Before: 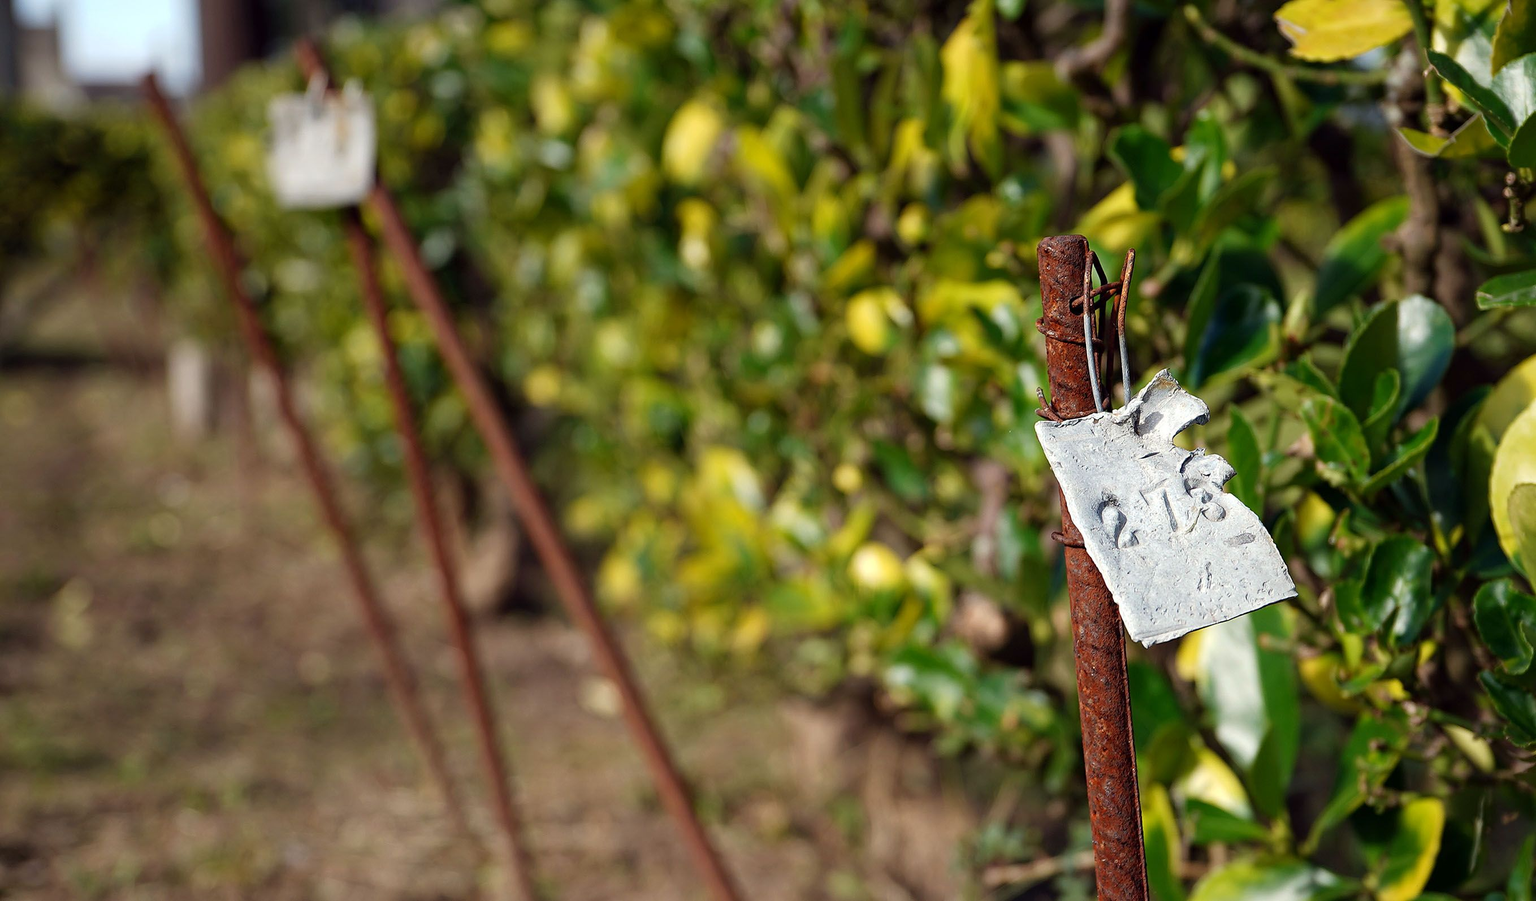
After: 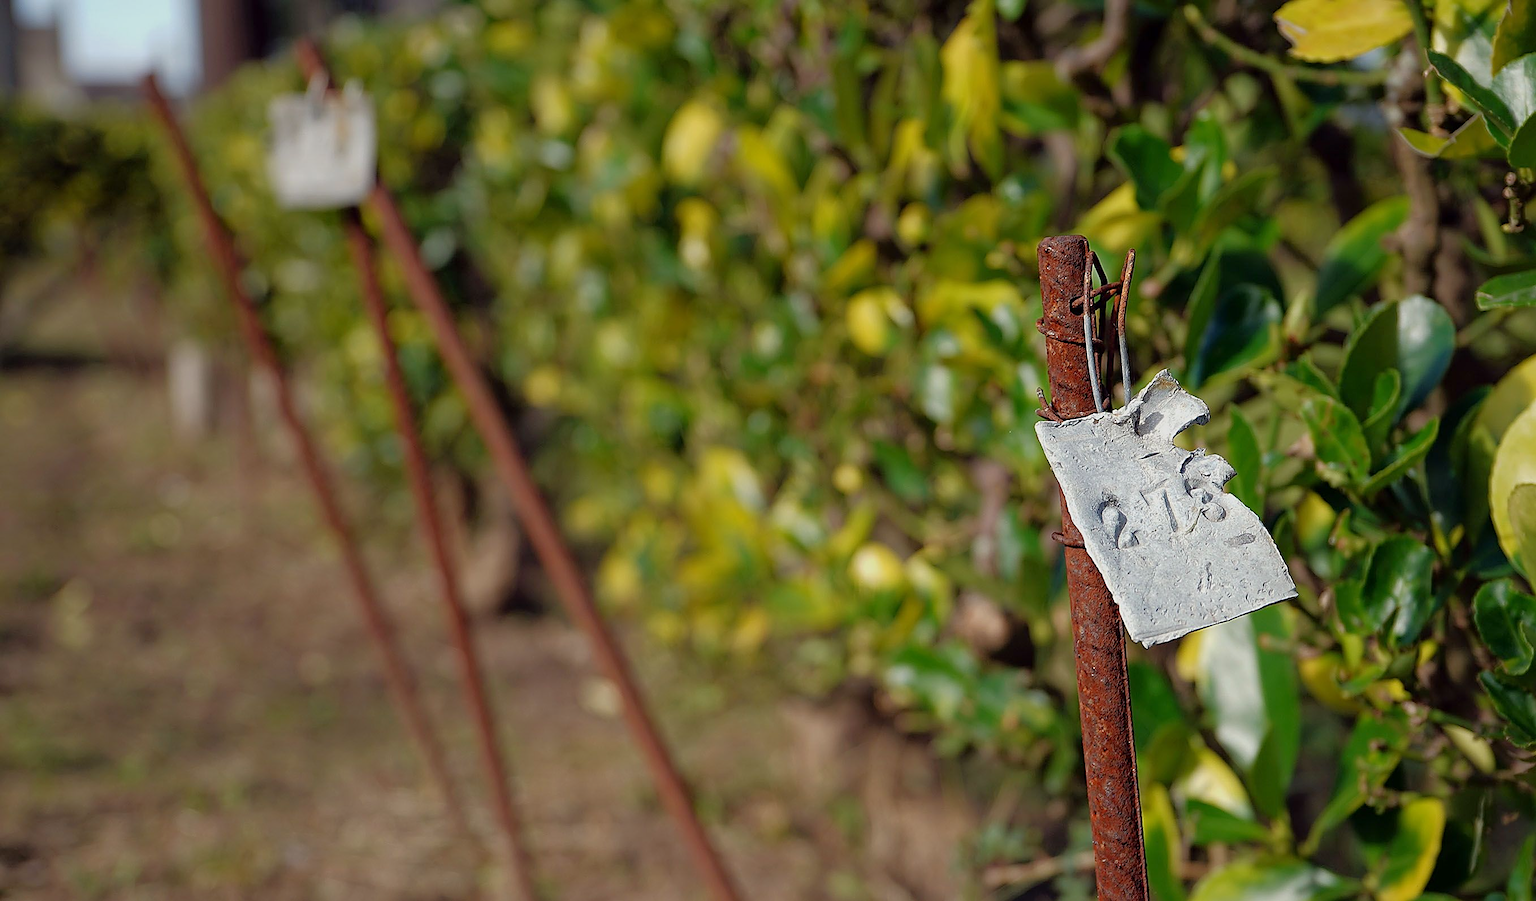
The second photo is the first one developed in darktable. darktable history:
tone equalizer: -8 EV 0.223 EV, -7 EV 0.408 EV, -6 EV 0.425 EV, -5 EV 0.279 EV, -3 EV -0.282 EV, -2 EV -0.421 EV, -1 EV -0.428 EV, +0 EV -0.247 EV, edges refinement/feathering 500, mask exposure compensation -1.57 EV, preserve details no
sharpen: on, module defaults
